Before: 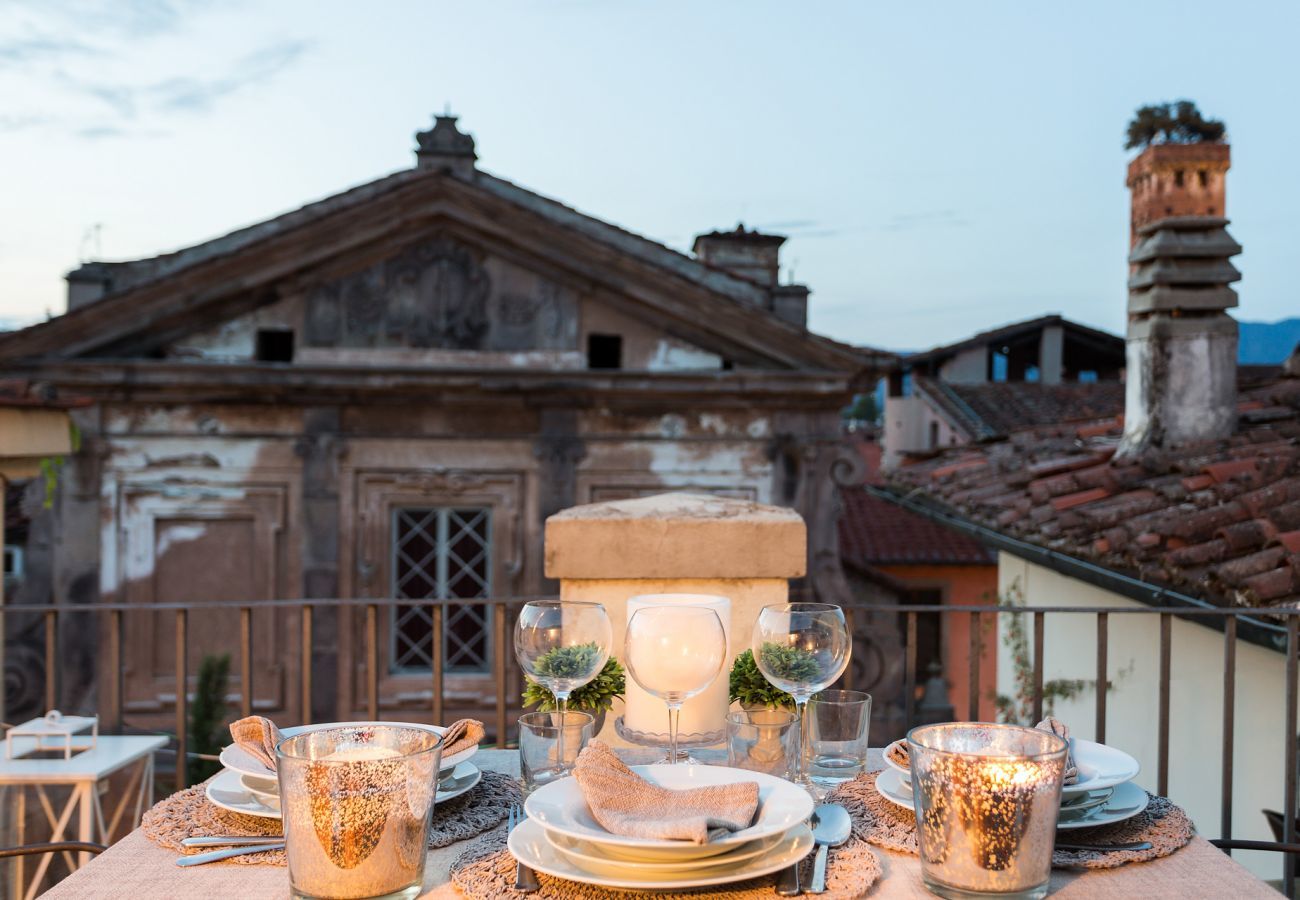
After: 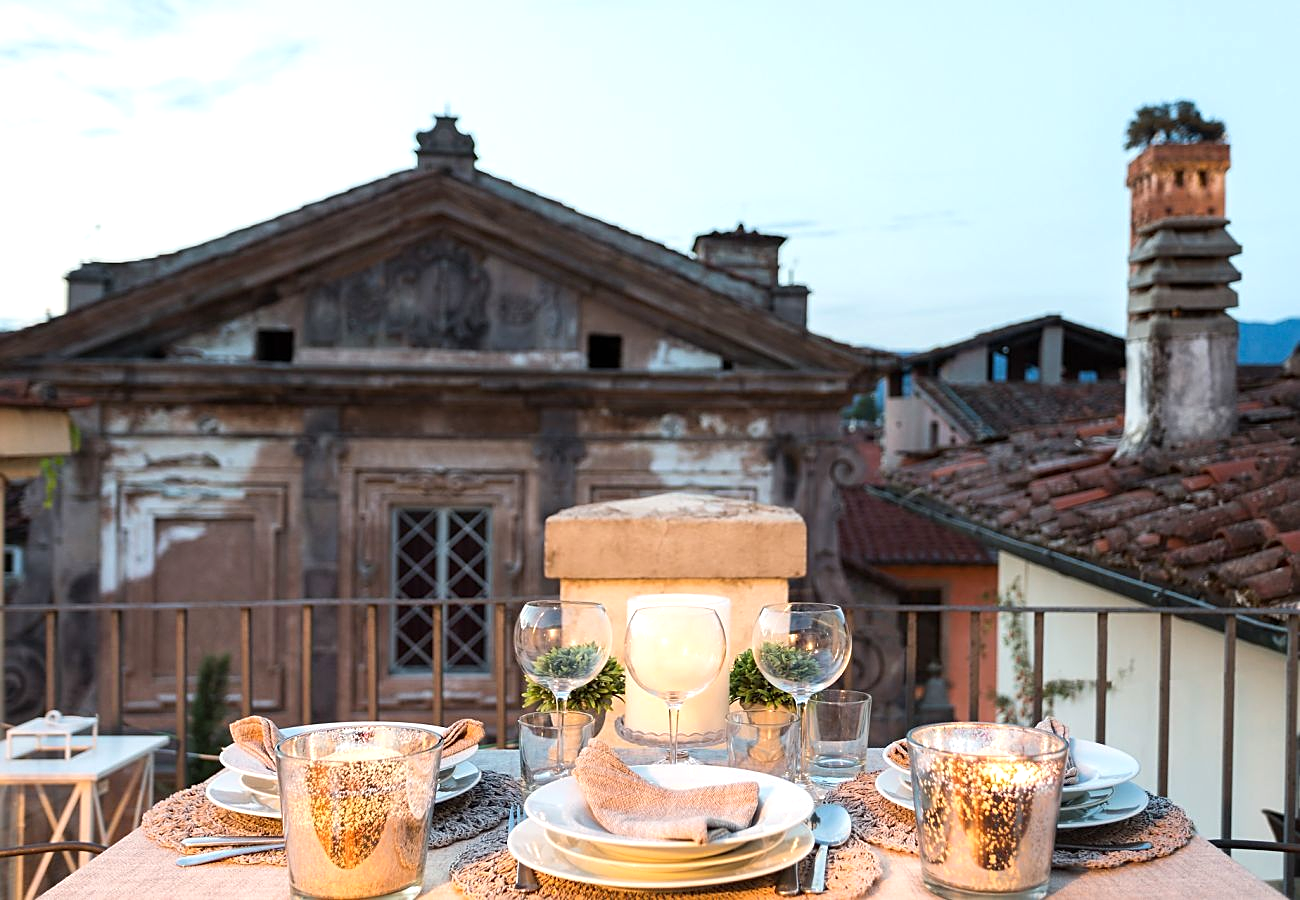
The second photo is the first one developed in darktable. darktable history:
exposure: black level correction 0, exposure 0.4 EV, compensate exposure bias true, compensate highlight preservation false
sharpen: on, module defaults
